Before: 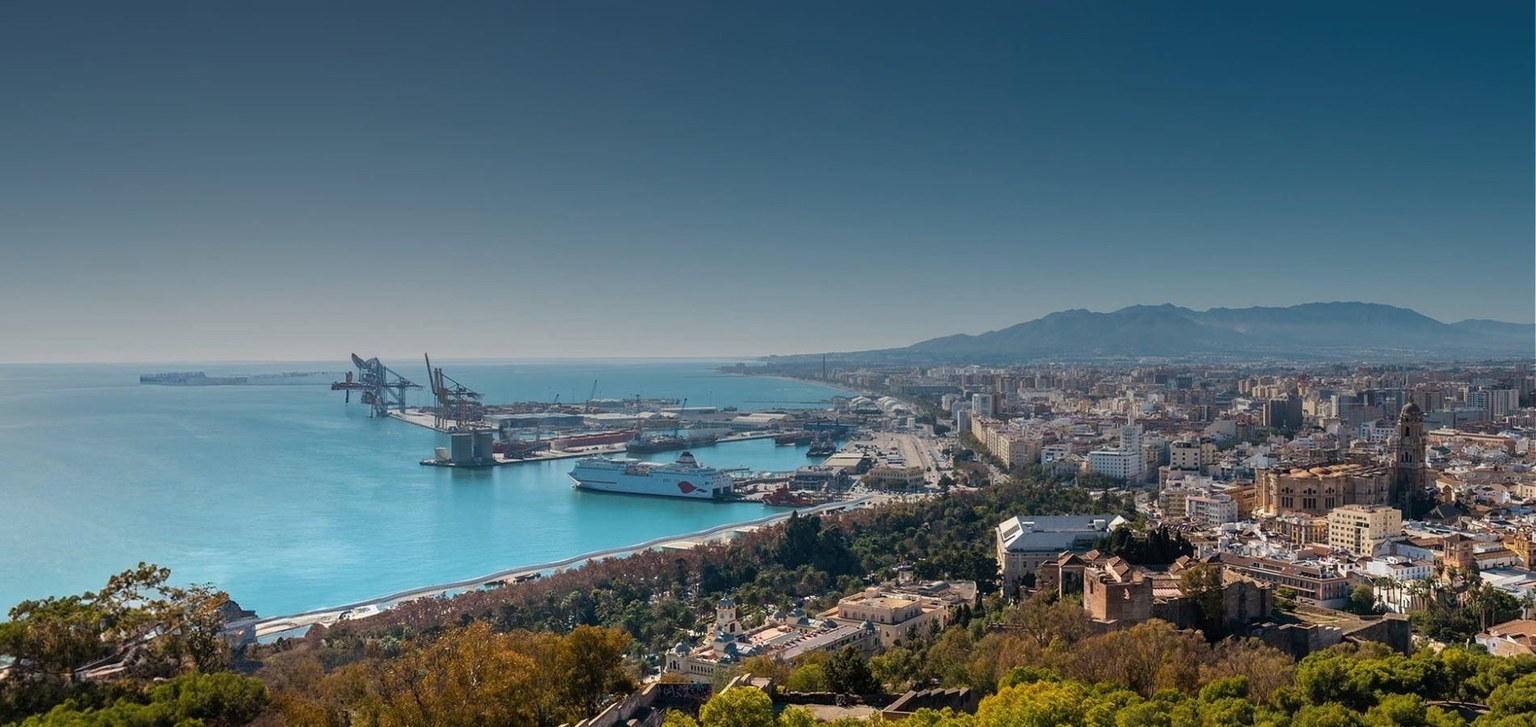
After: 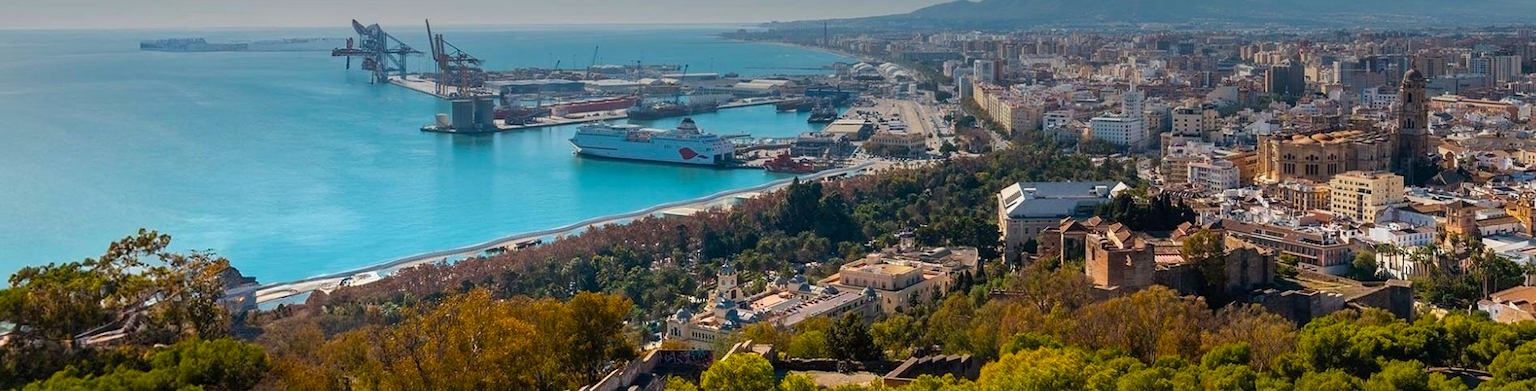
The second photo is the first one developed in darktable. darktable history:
color balance rgb: perceptual saturation grading › global saturation 31.242%
crop and rotate: top 46.15%, right 0.11%
